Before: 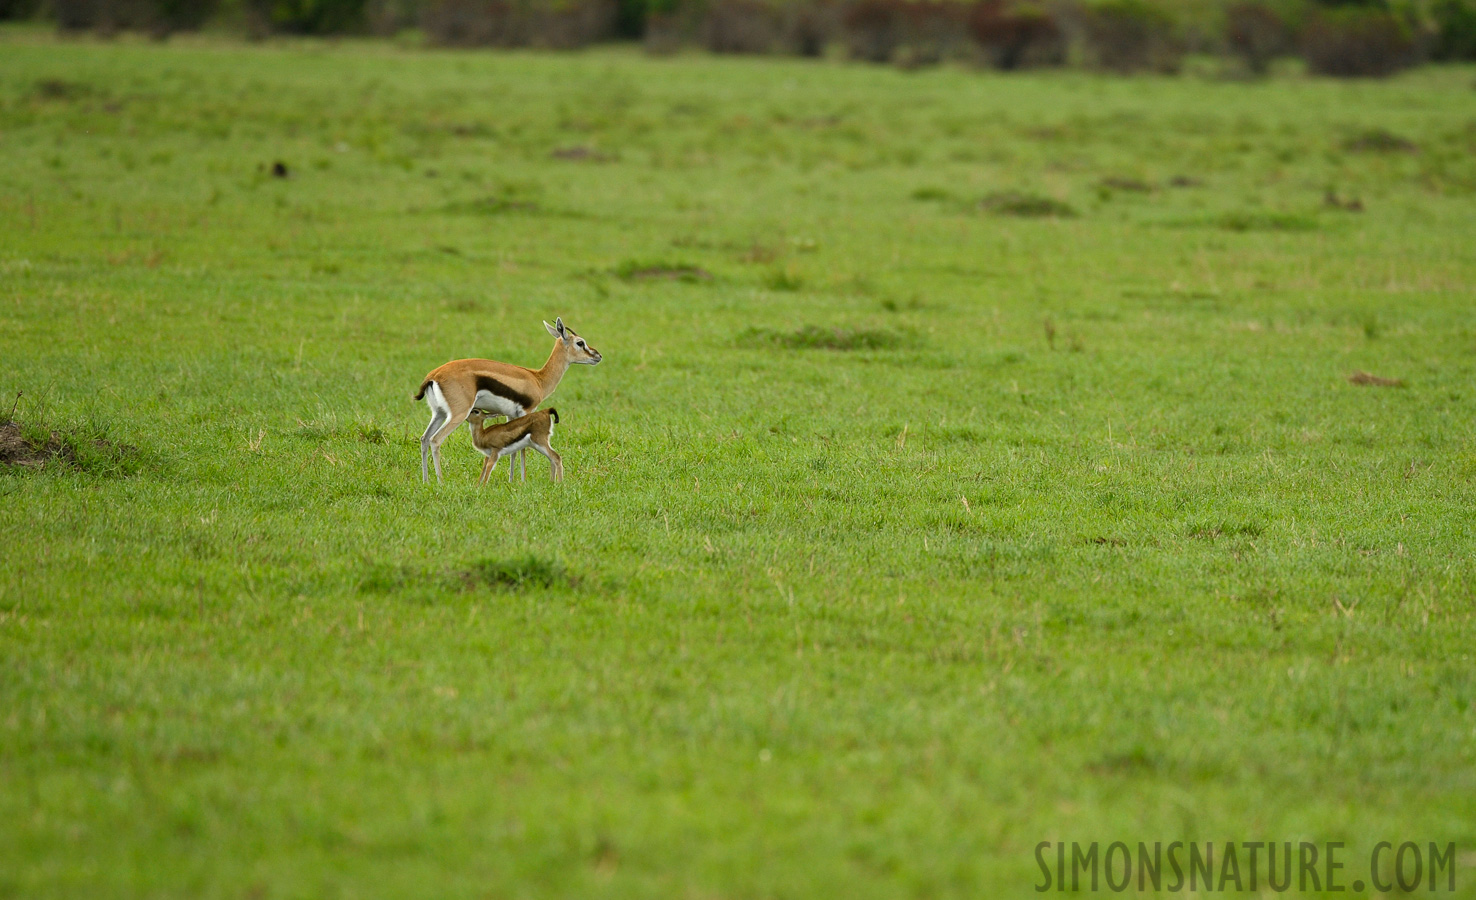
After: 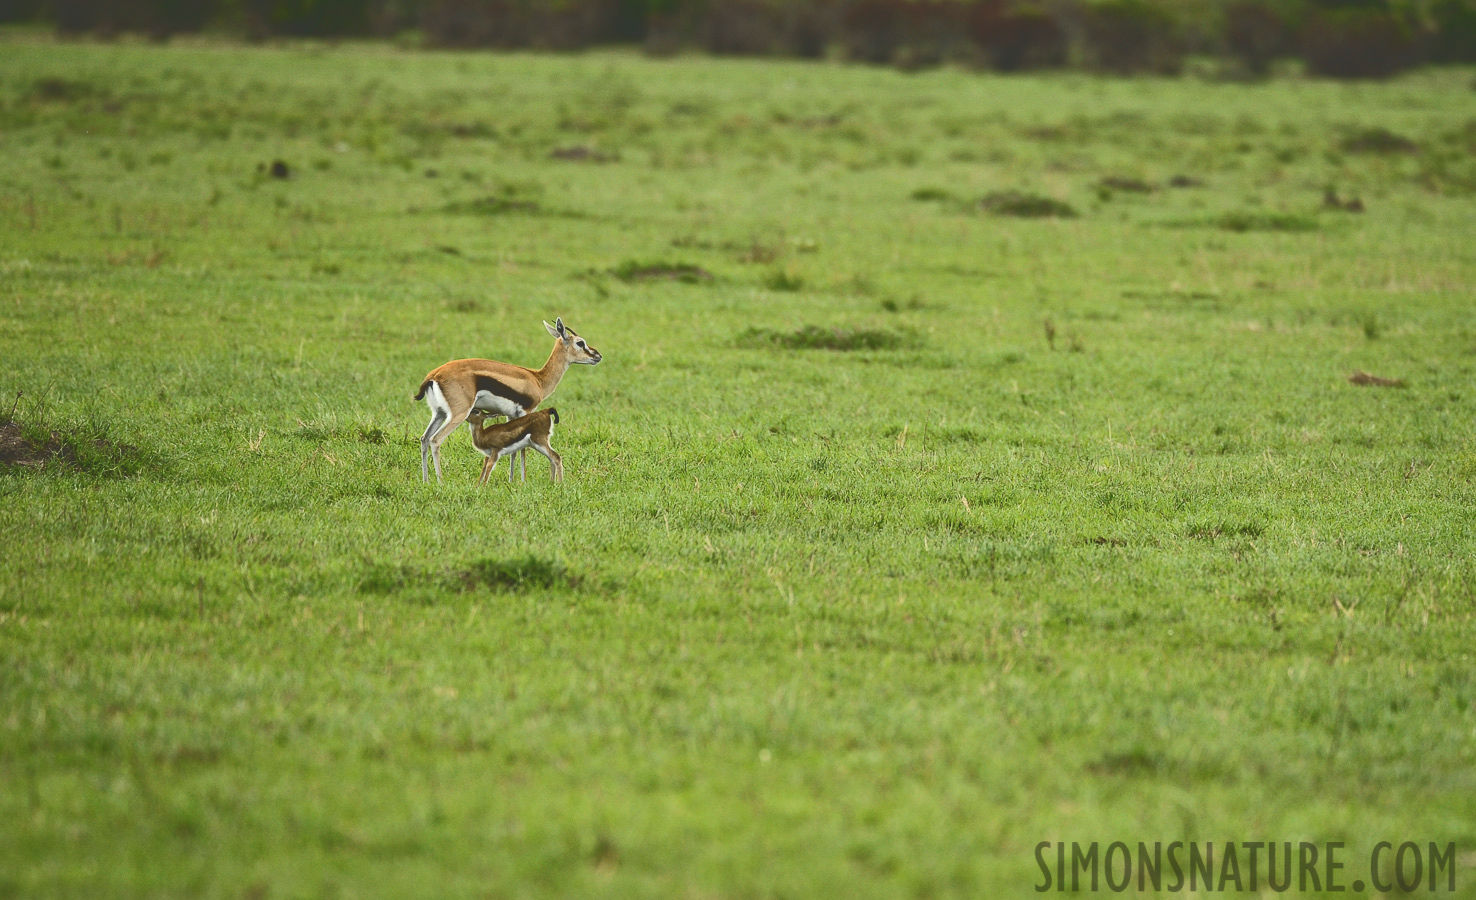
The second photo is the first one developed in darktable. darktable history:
tone curve: curves: ch0 [(0, 0) (0.003, 0.334) (0.011, 0.338) (0.025, 0.338) (0.044, 0.338) (0.069, 0.339) (0.1, 0.342) (0.136, 0.343) (0.177, 0.349) (0.224, 0.36) (0.277, 0.385) (0.335, 0.42) (0.399, 0.465) (0.468, 0.535) (0.543, 0.632) (0.623, 0.73) (0.709, 0.814) (0.801, 0.879) (0.898, 0.935) (1, 1)], color space Lab, independent channels, preserve colors none
levels: levels [0.116, 0.574, 1]
